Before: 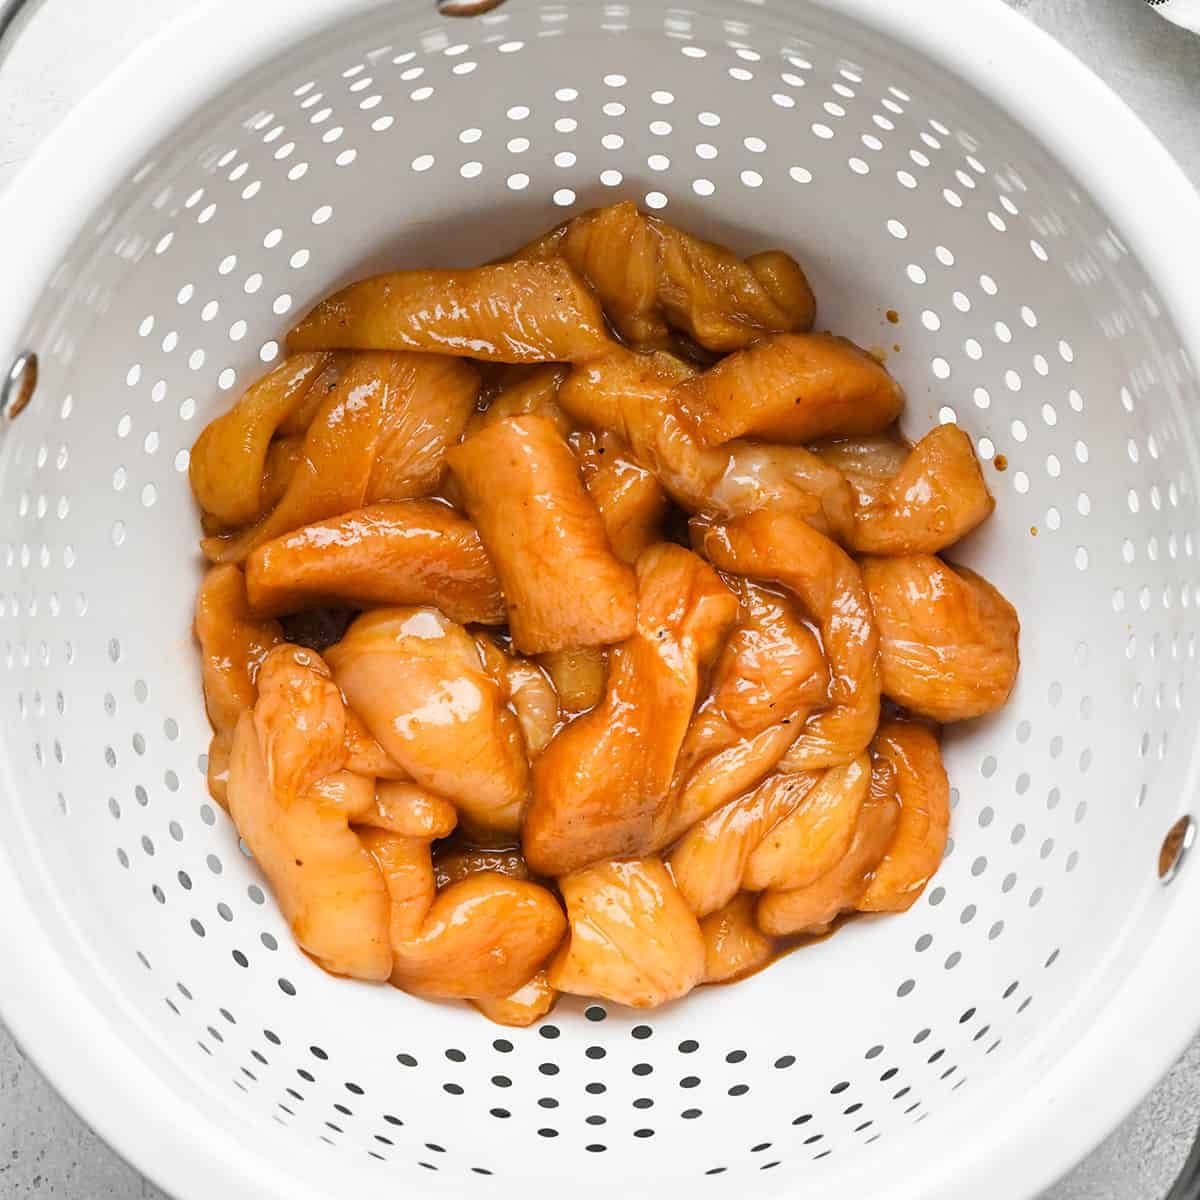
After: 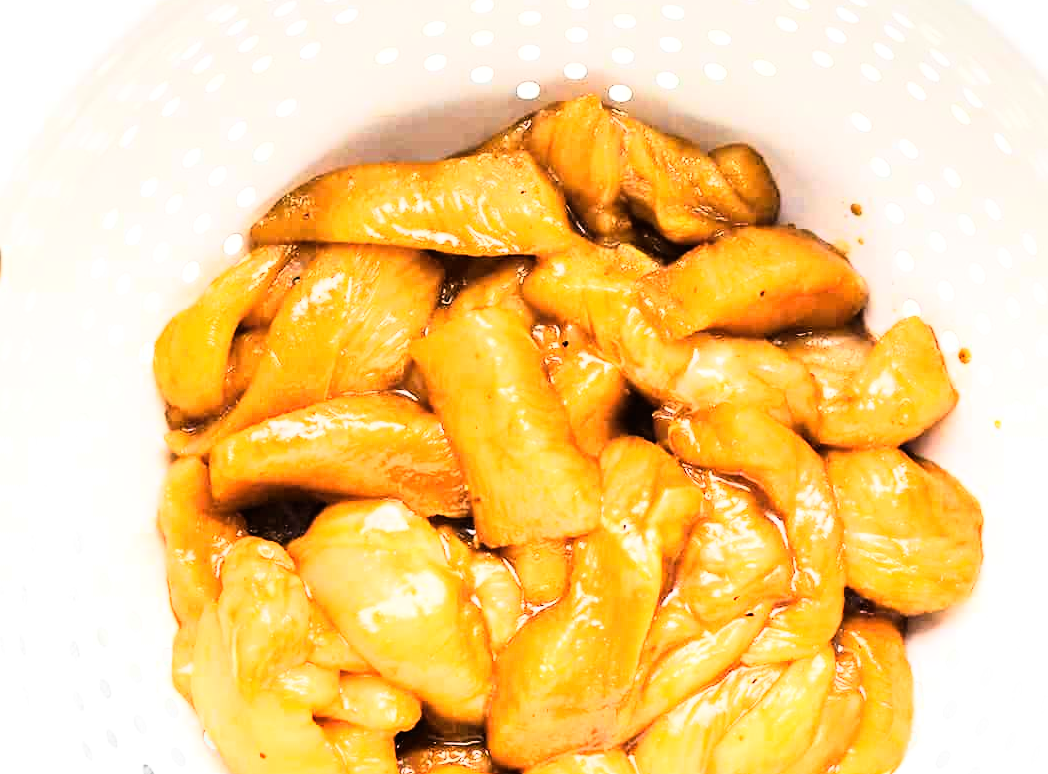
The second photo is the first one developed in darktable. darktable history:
rgb curve: curves: ch0 [(0, 0) (0.21, 0.15) (0.24, 0.21) (0.5, 0.75) (0.75, 0.96) (0.89, 0.99) (1, 1)]; ch1 [(0, 0.02) (0.21, 0.13) (0.25, 0.2) (0.5, 0.67) (0.75, 0.9) (0.89, 0.97) (1, 1)]; ch2 [(0, 0.02) (0.21, 0.13) (0.25, 0.2) (0.5, 0.67) (0.75, 0.9) (0.89, 0.97) (1, 1)], compensate middle gray true
exposure: black level correction 0, exposure 0.6 EV, compensate exposure bias true, compensate highlight preservation false
crop: left 3.015%, top 8.969%, right 9.647%, bottom 26.457%
